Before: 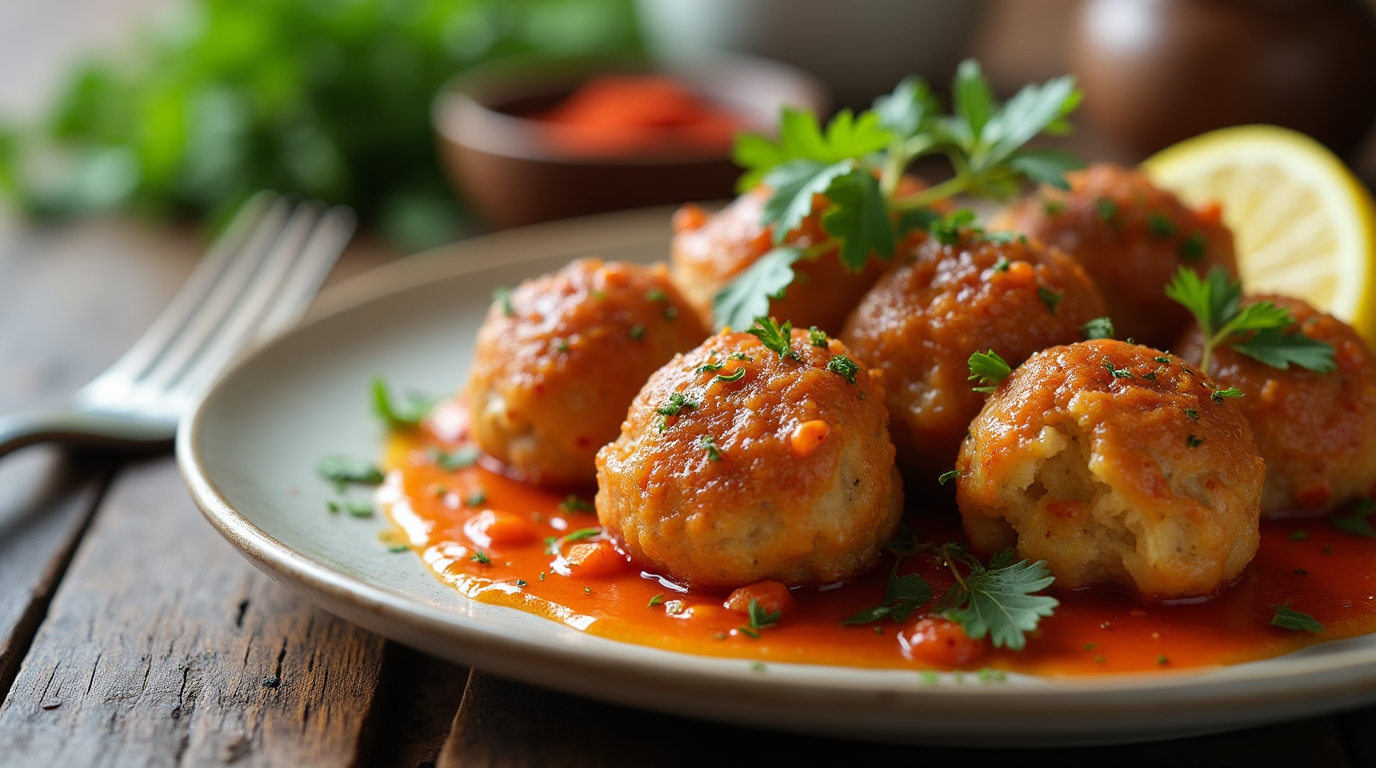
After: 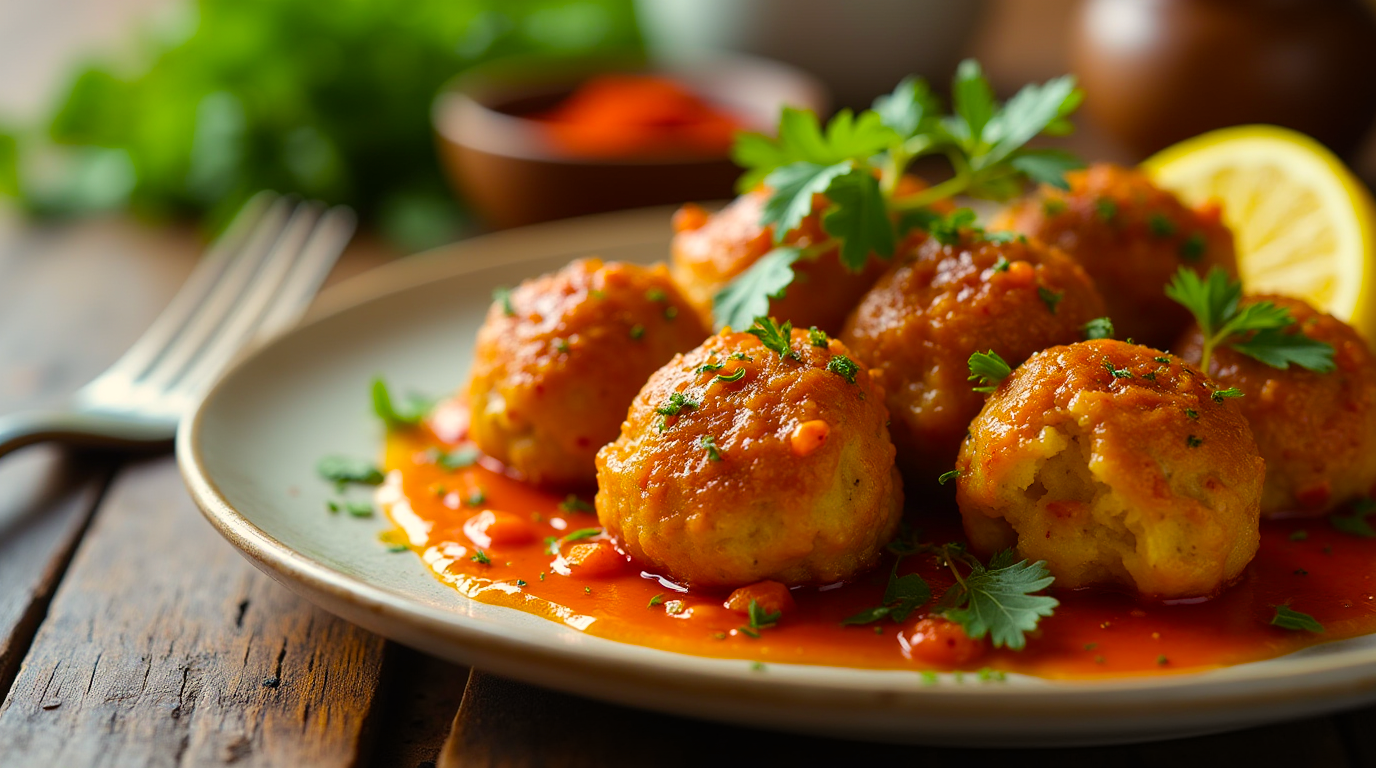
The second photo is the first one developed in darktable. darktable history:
color balance rgb: shadows lift › chroma 2.01%, shadows lift › hue 48.09°, power › luminance 1.611%, highlights gain › chroma 3.079%, highlights gain › hue 78.27°, perceptual saturation grading › global saturation 30.876%, global vibrance 20%
